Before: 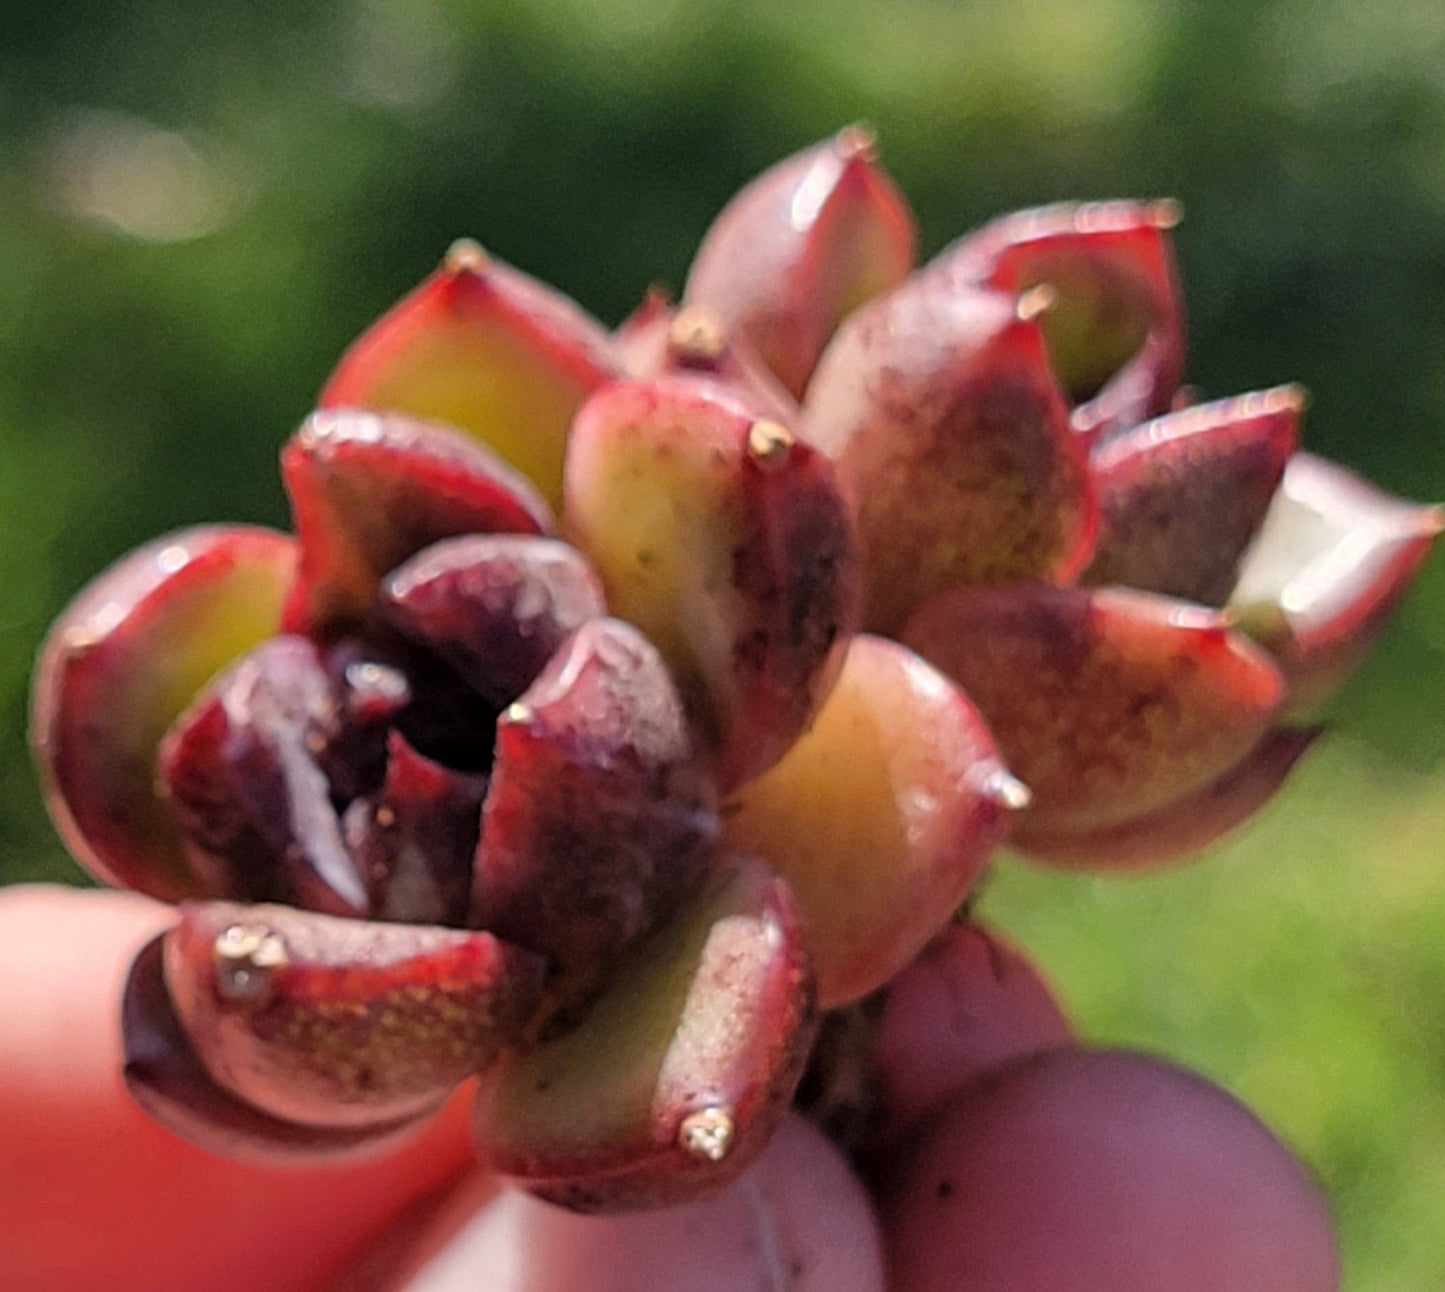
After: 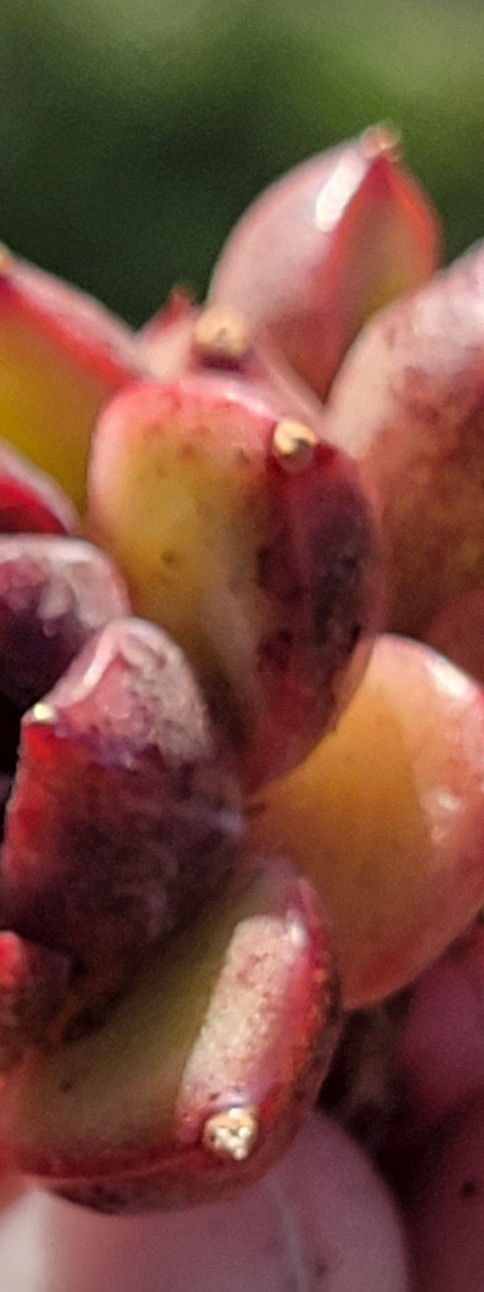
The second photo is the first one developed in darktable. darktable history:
crop: left 32.996%, right 33.497%
vignetting: on, module defaults
color correction: highlights a* -0.897, highlights b* 4.52, shadows a* 3.63
